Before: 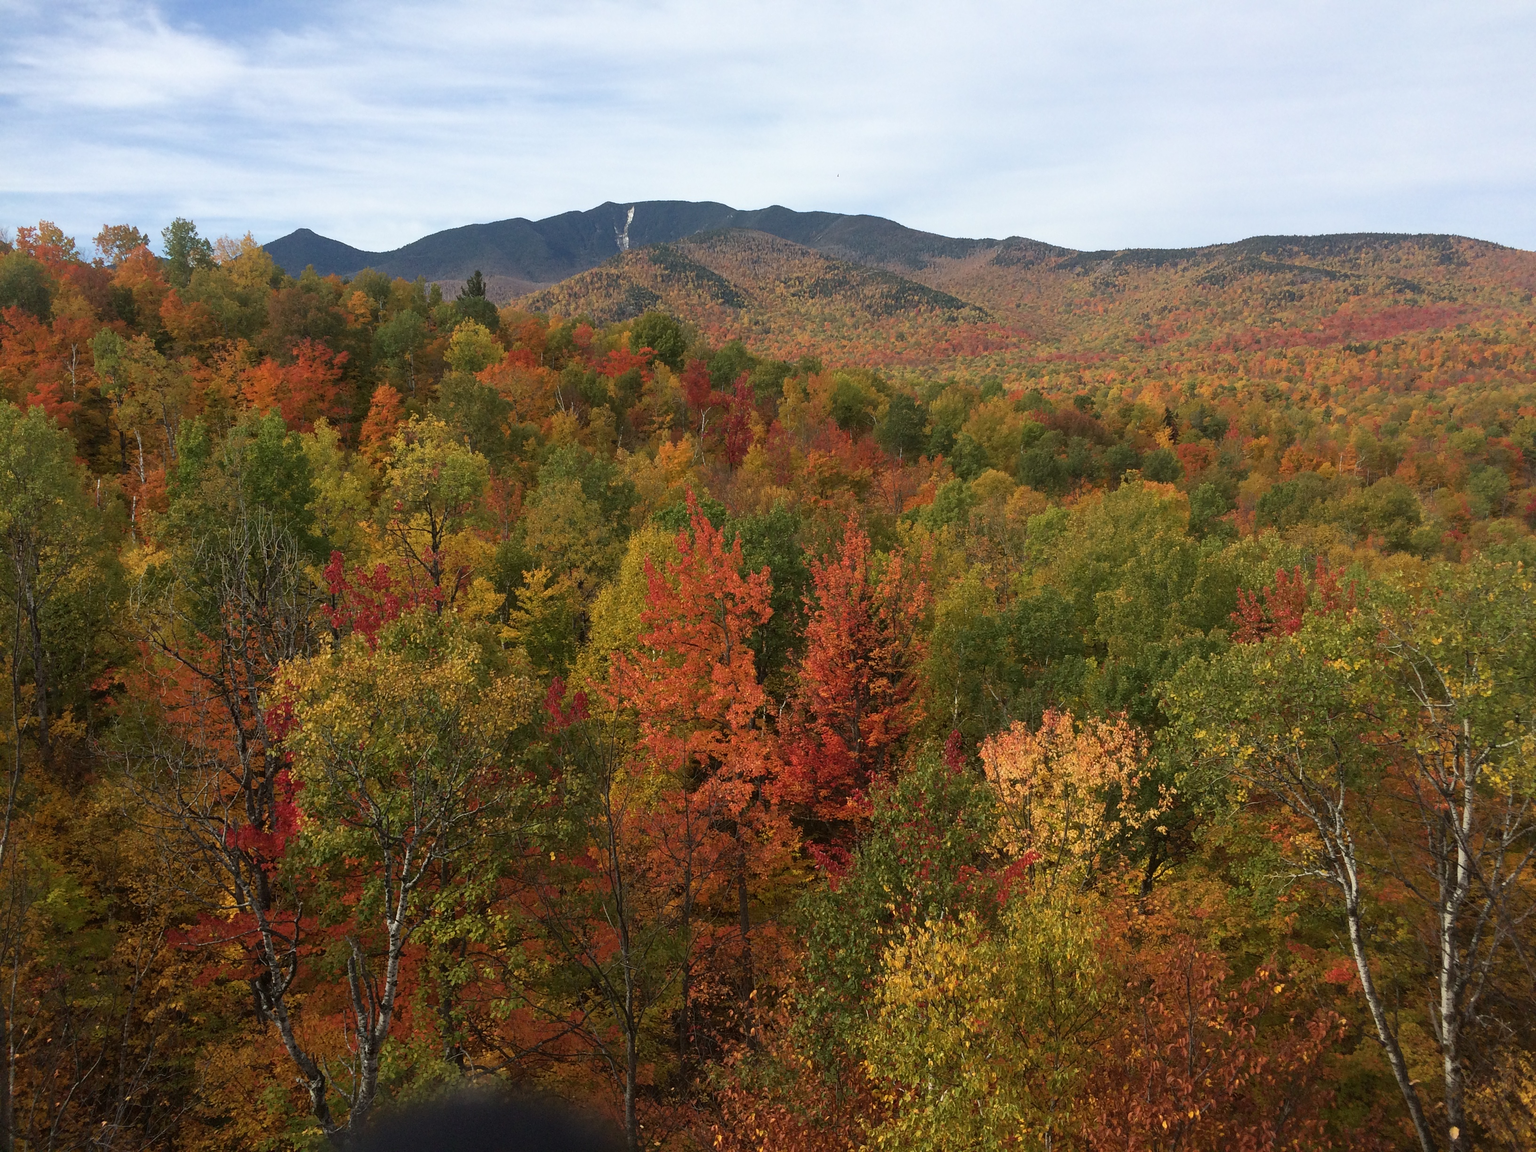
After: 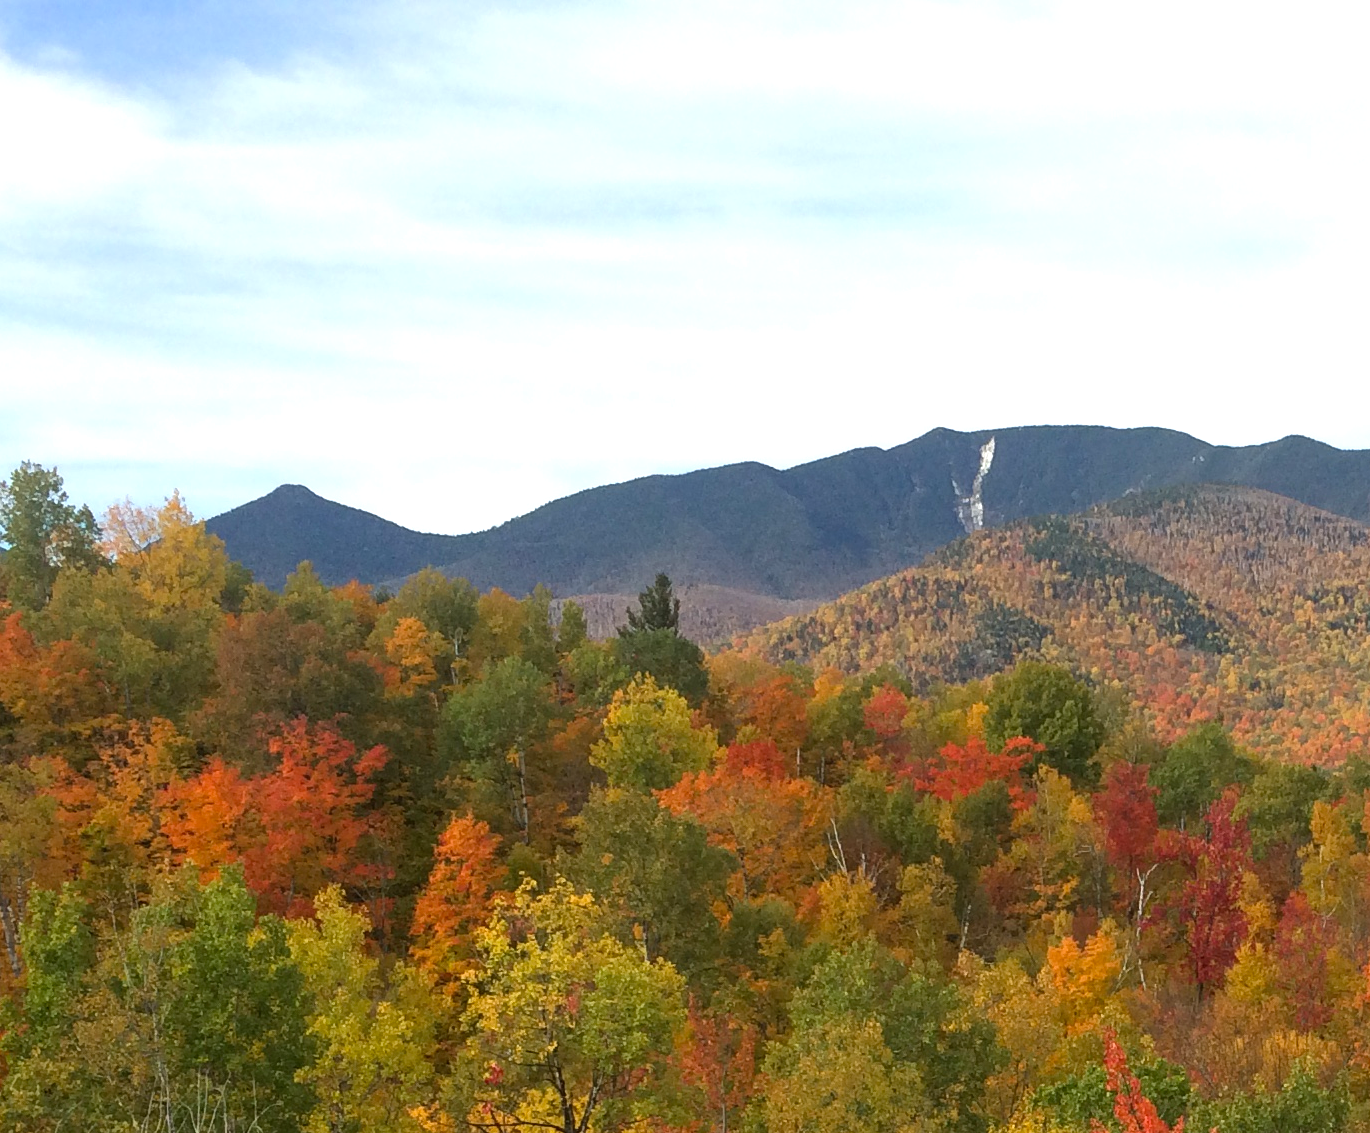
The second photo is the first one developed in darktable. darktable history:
exposure: black level correction 0, exposure 0.5 EV, compensate exposure bias true, compensate highlight preservation false
color balance: output saturation 110%
crop and rotate: left 10.817%, top 0.062%, right 47.194%, bottom 53.626%
